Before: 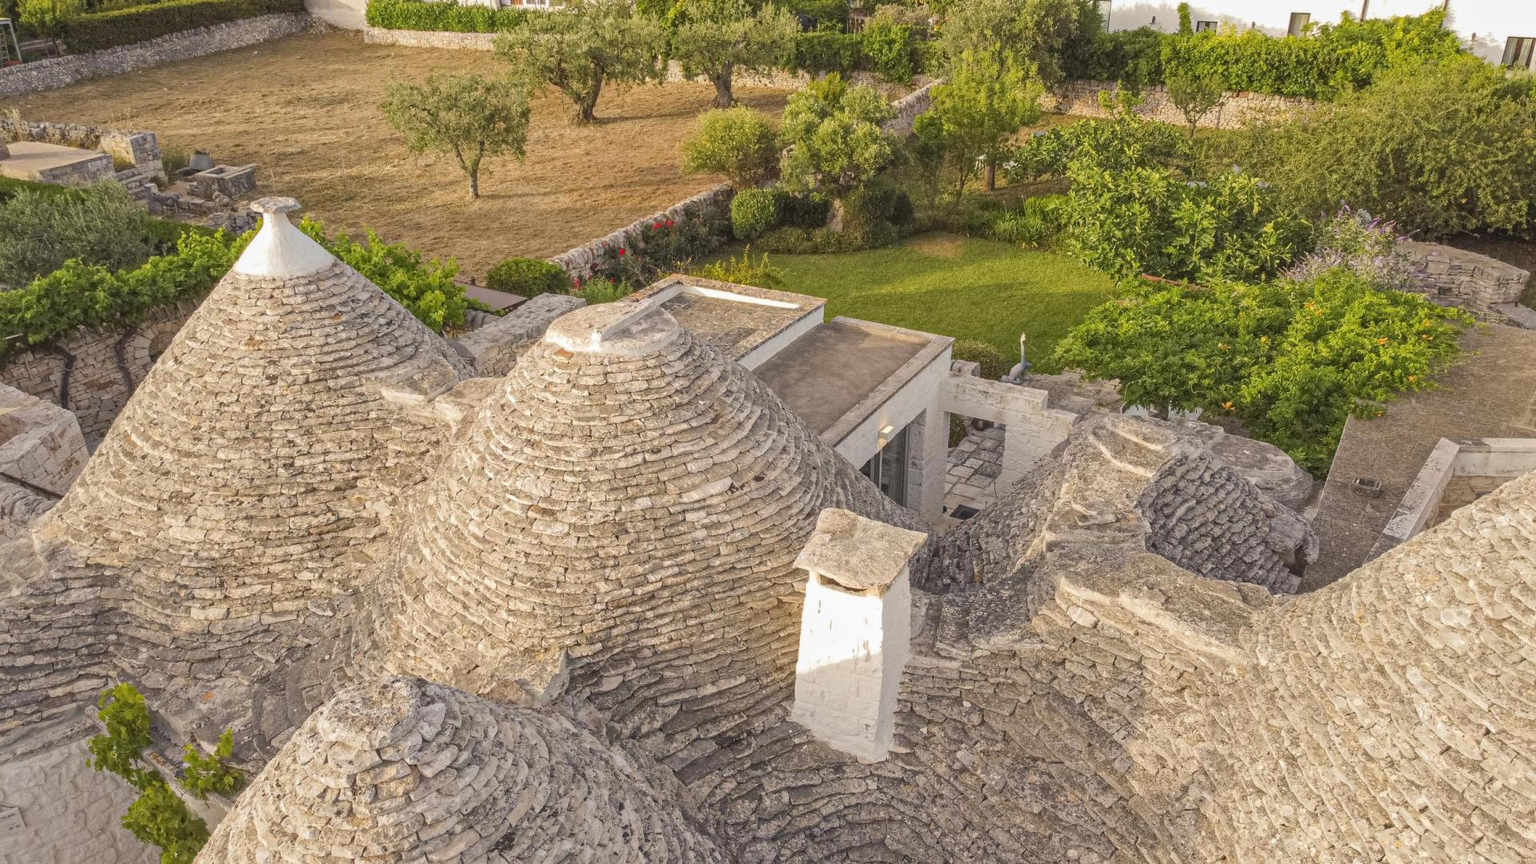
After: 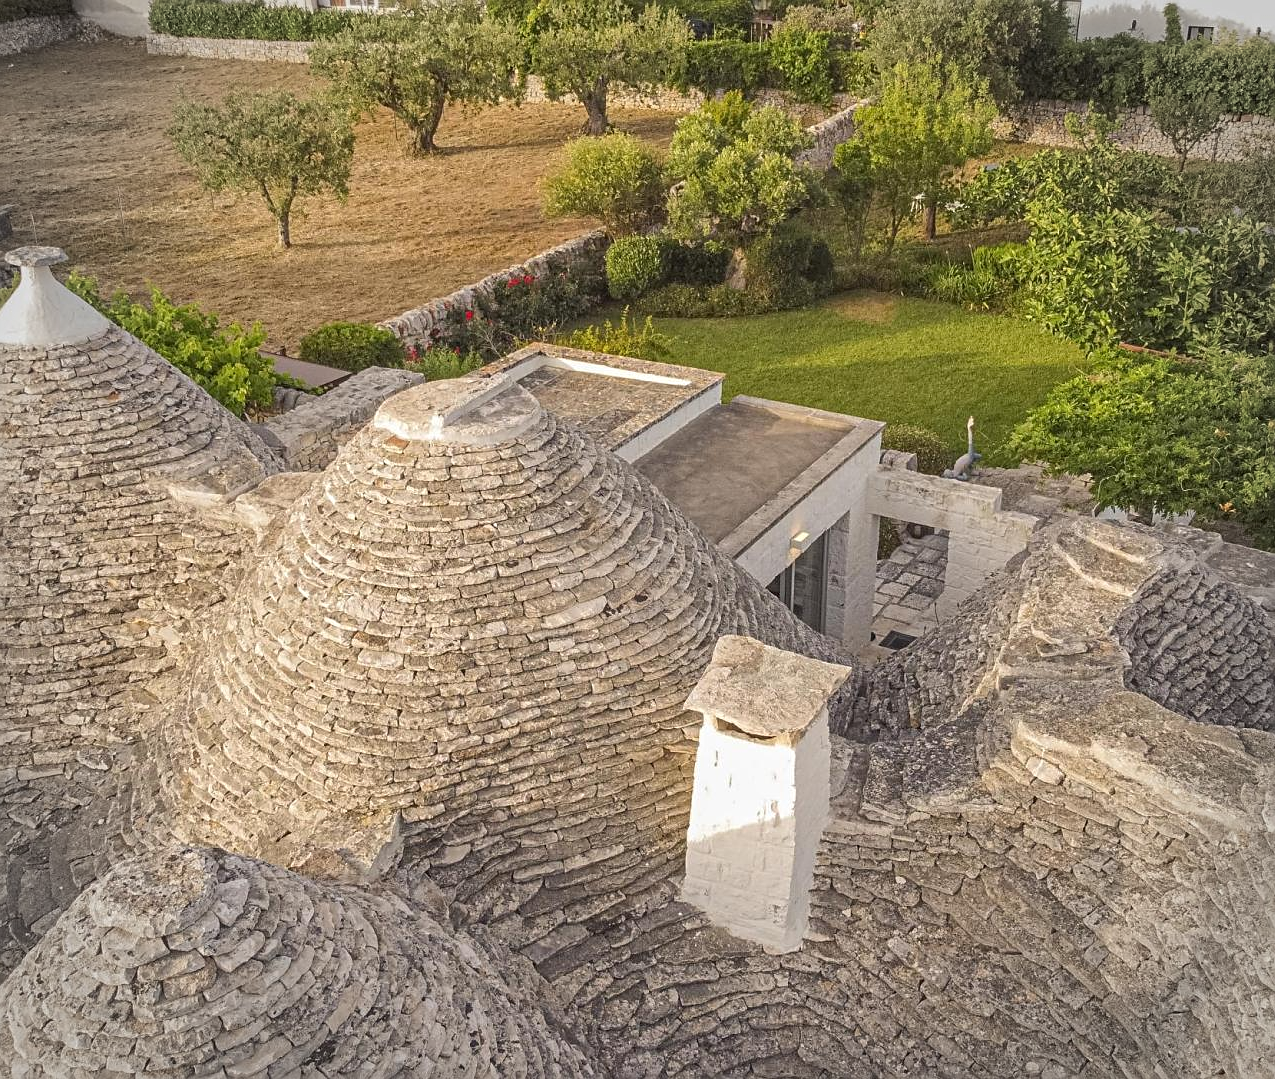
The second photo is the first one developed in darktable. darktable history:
crop and rotate: left 16.083%, right 17.475%
vignetting: fall-off radius 31.39%, brightness -0.336
sharpen: on, module defaults
